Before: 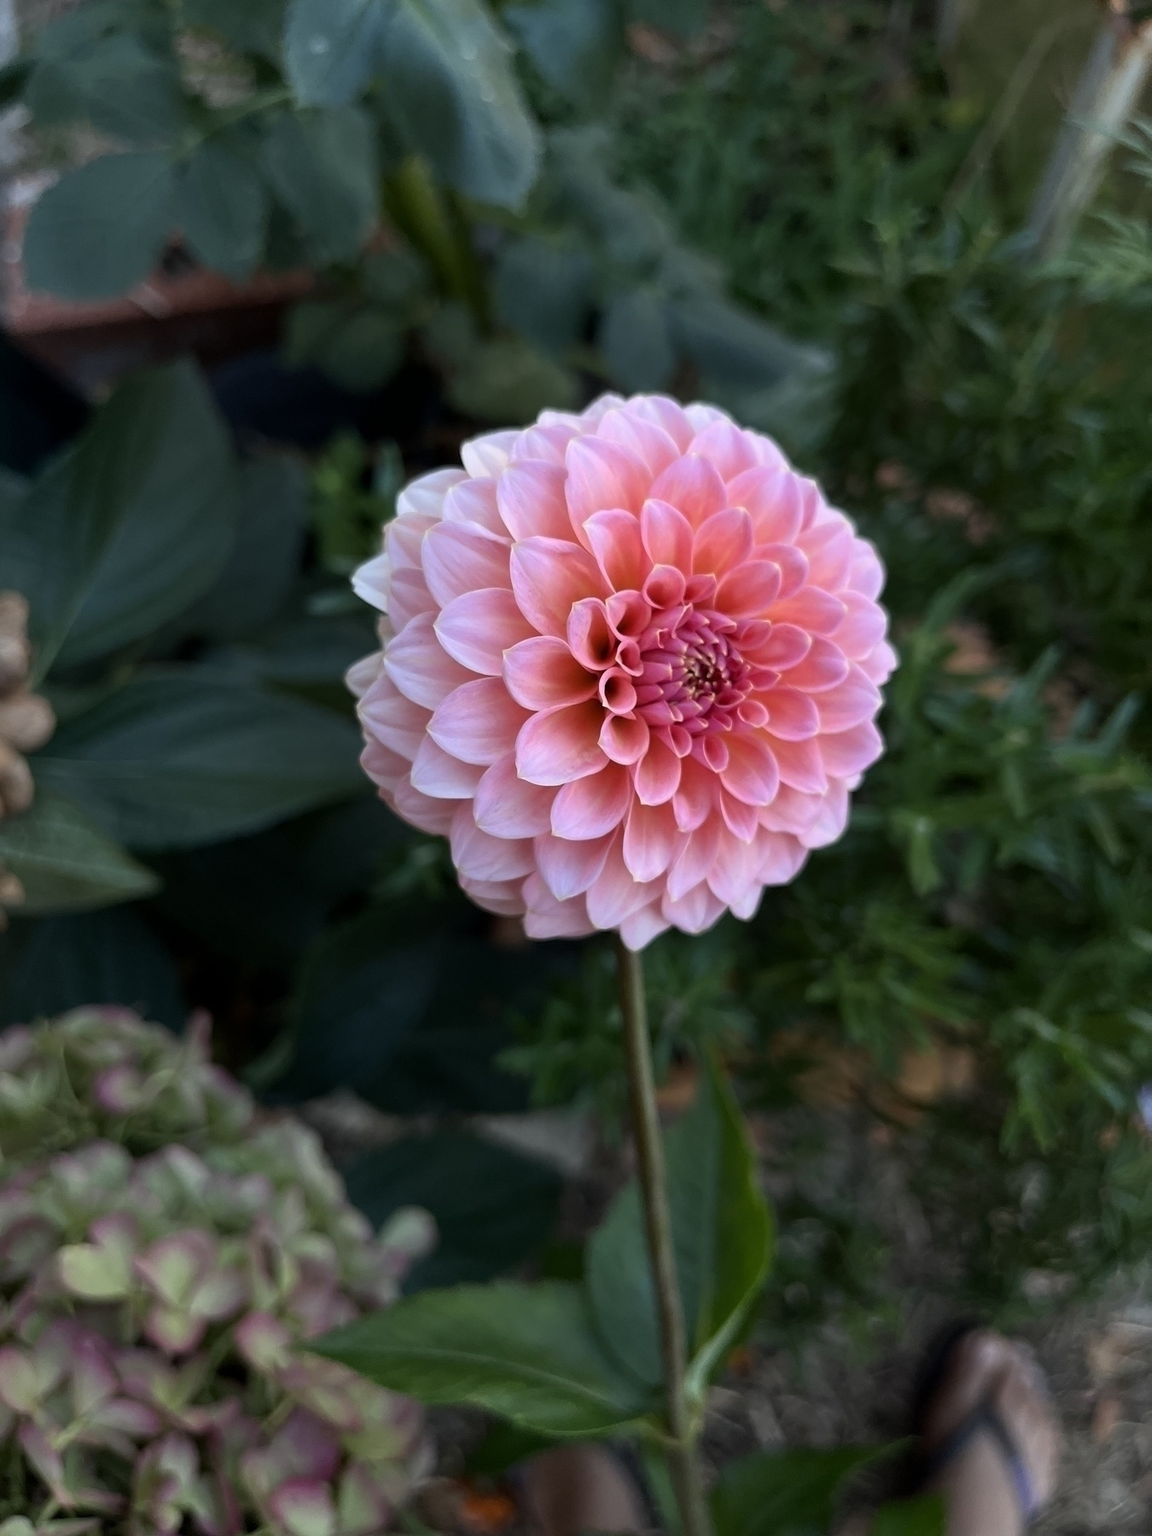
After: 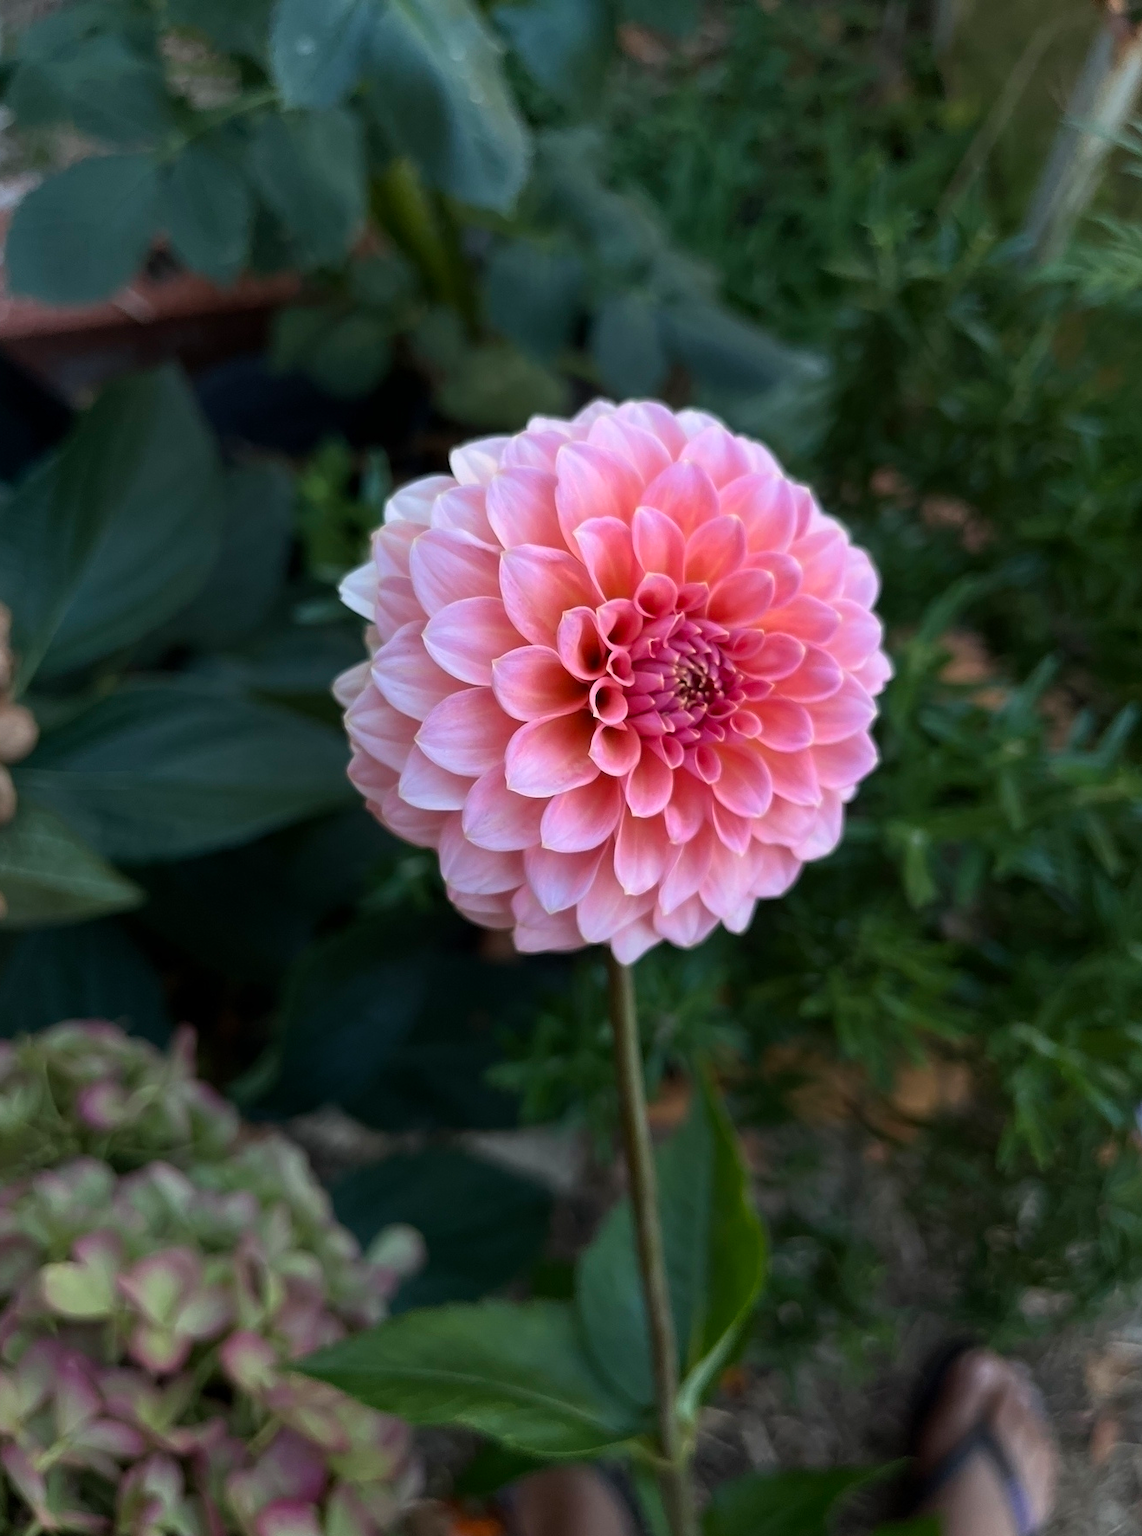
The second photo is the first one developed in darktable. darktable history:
crop and rotate: left 1.609%, right 0.68%, bottom 1.423%
velvia: strength 9.96%
